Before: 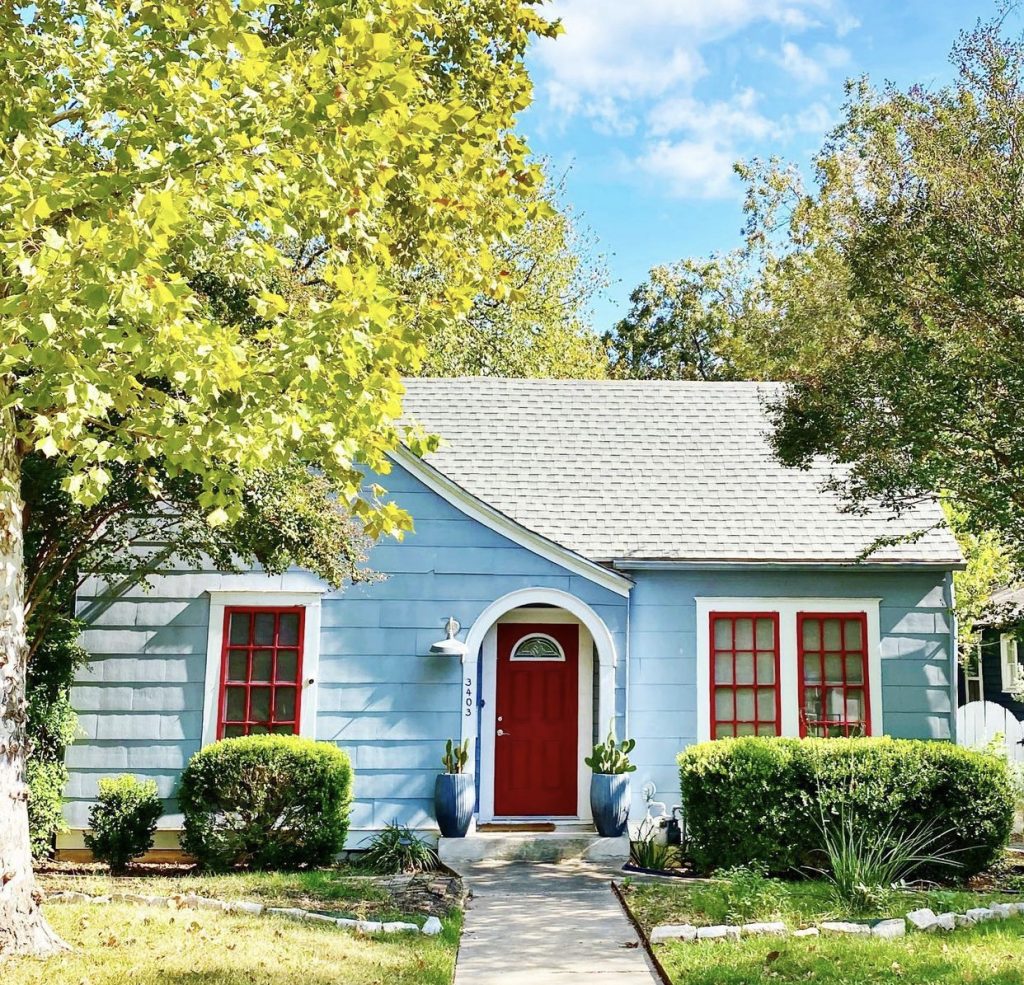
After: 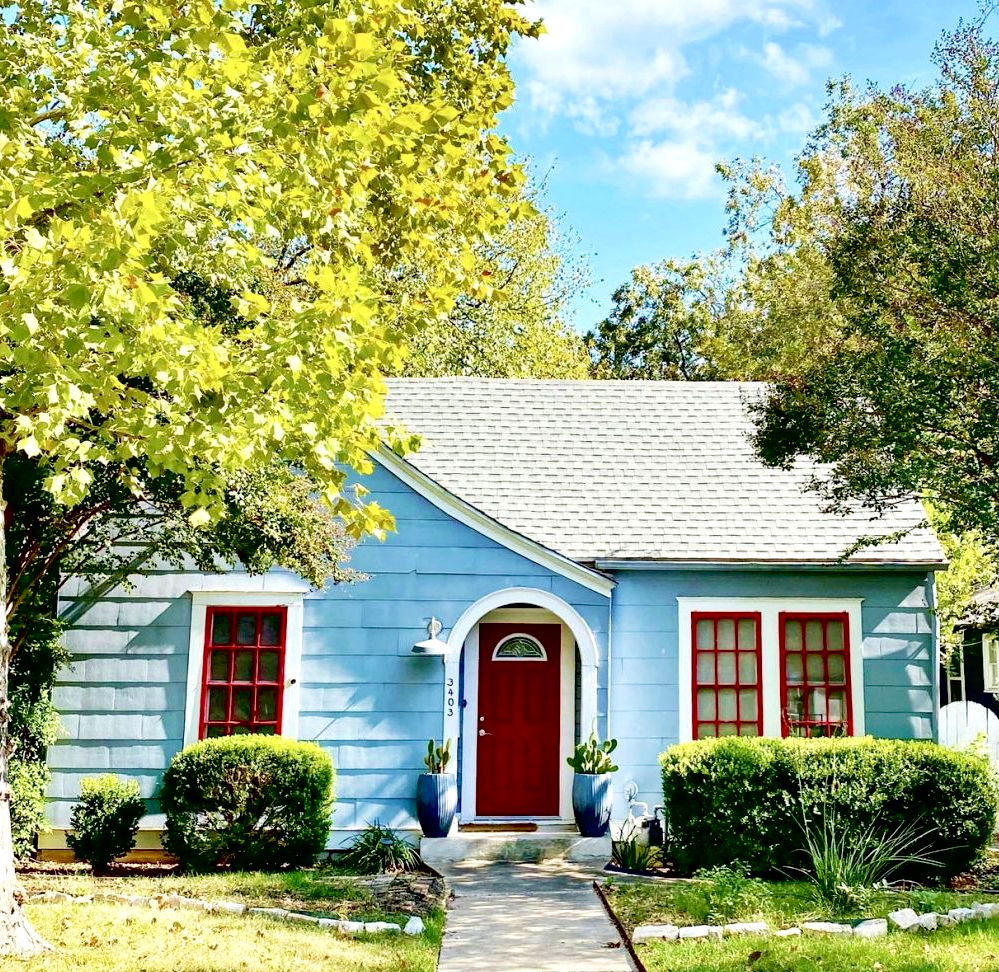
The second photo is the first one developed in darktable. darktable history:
local contrast: mode bilateral grid, contrast 100, coarseness 100, detail 94%, midtone range 0.2
crop and rotate: left 1.774%, right 0.633%, bottom 1.28%
exposure: black level correction 0.025, exposure 0.182 EV, compensate highlight preservation false
velvia: strength 27%
